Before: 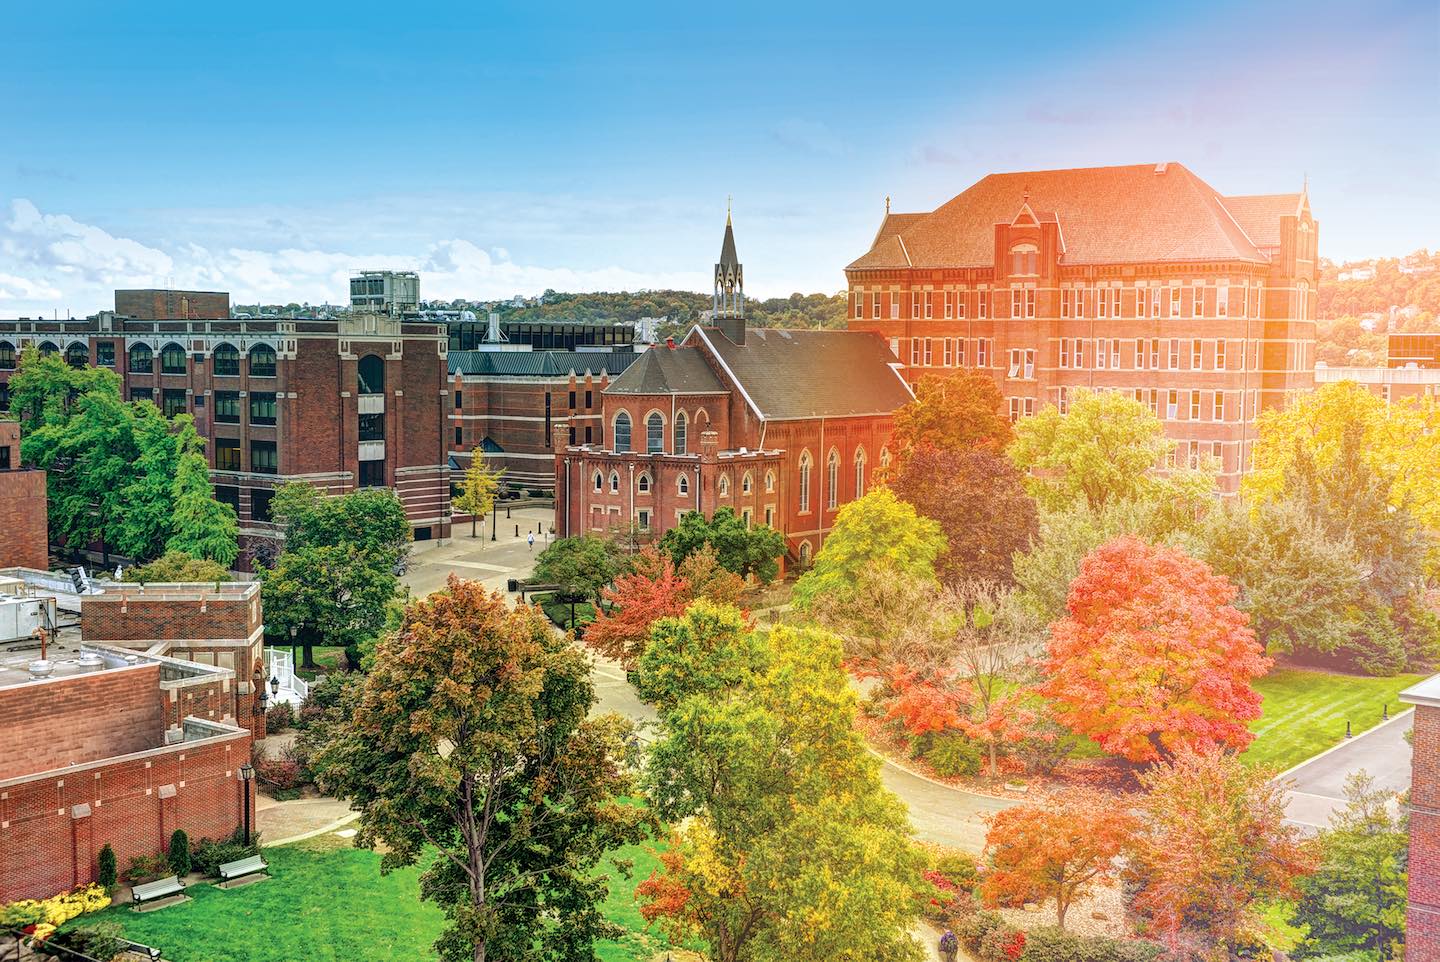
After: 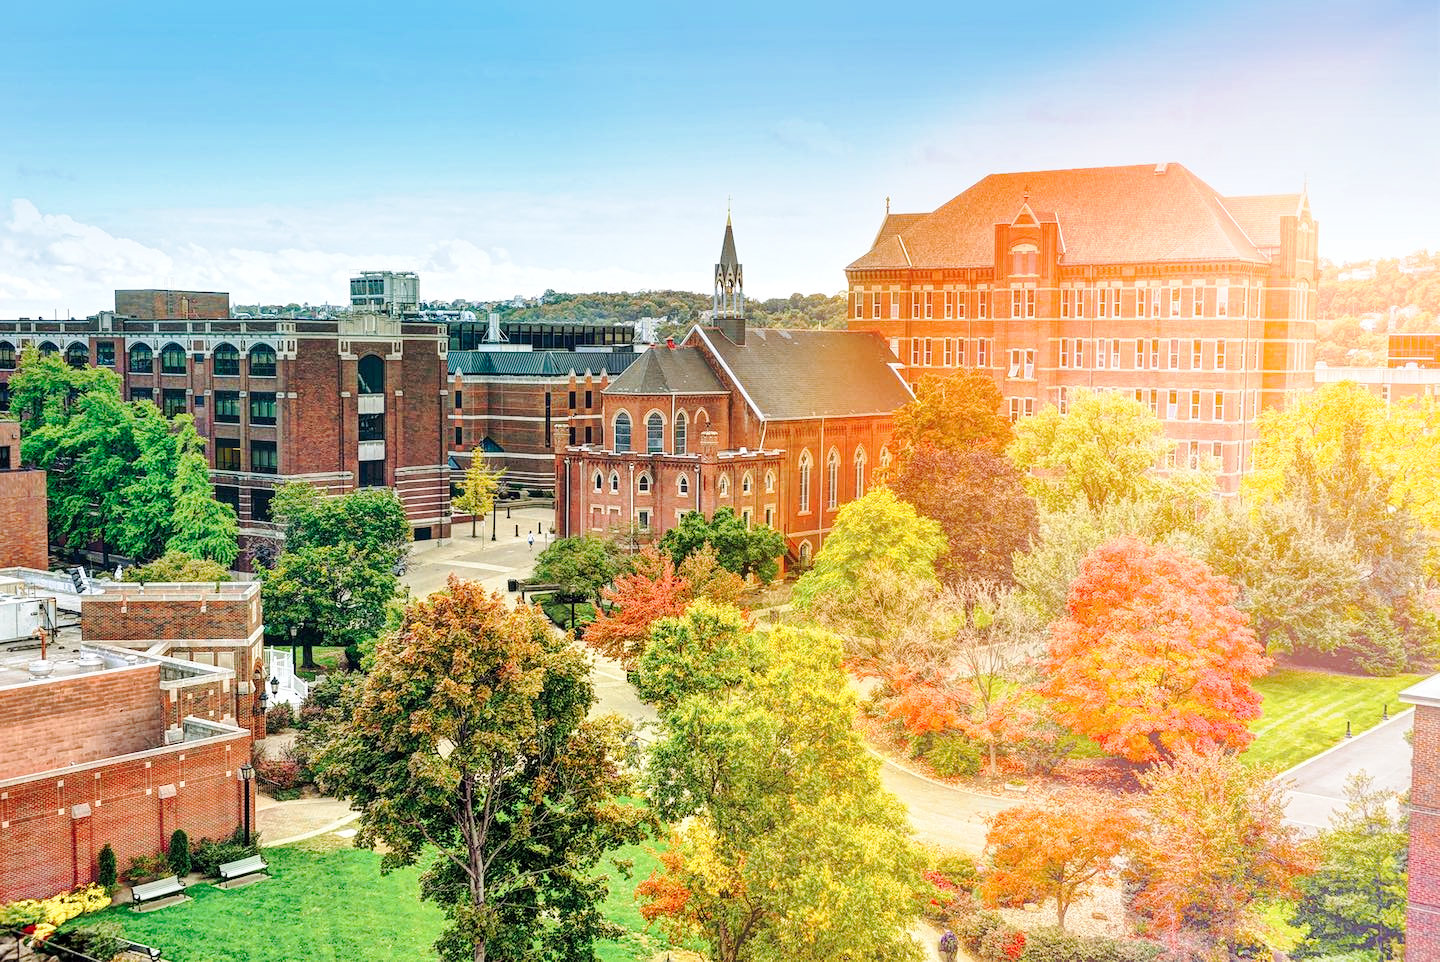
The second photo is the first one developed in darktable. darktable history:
sharpen: radius 2.924, amount 0.87, threshold 47.386
exposure: exposure 0.3 EV, compensate highlight preservation false
tone curve: curves: ch0 [(0, 0) (0.035, 0.017) (0.131, 0.108) (0.279, 0.279) (0.476, 0.554) (0.617, 0.693) (0.704, 0.77) (0.801, 0.854) (0.895, 0.927) (1, 0.976)]; ch1 [(0, 0) (0.318, 0.278) (0.444, 0.427) (0.493, 0.488) (0.504, 0.497) (0.537, 0.538) (0.594, 0.616) (0.746, 0.764) (1, 1)]; ch2 [(0, 0) (0.316, 0.292) (0.381, 0.37) (0.423, 0.448) (0.476, 0.482) (0.502, 0.495) (0.529, 0.547) (0.583, 0.608) (0.639, 0.657) (0.7, 0.7) (0.861, 0.808) (1, 0.951)], preserve colors none
shadows and highlights: shadows 25.85, highlights -23.23
